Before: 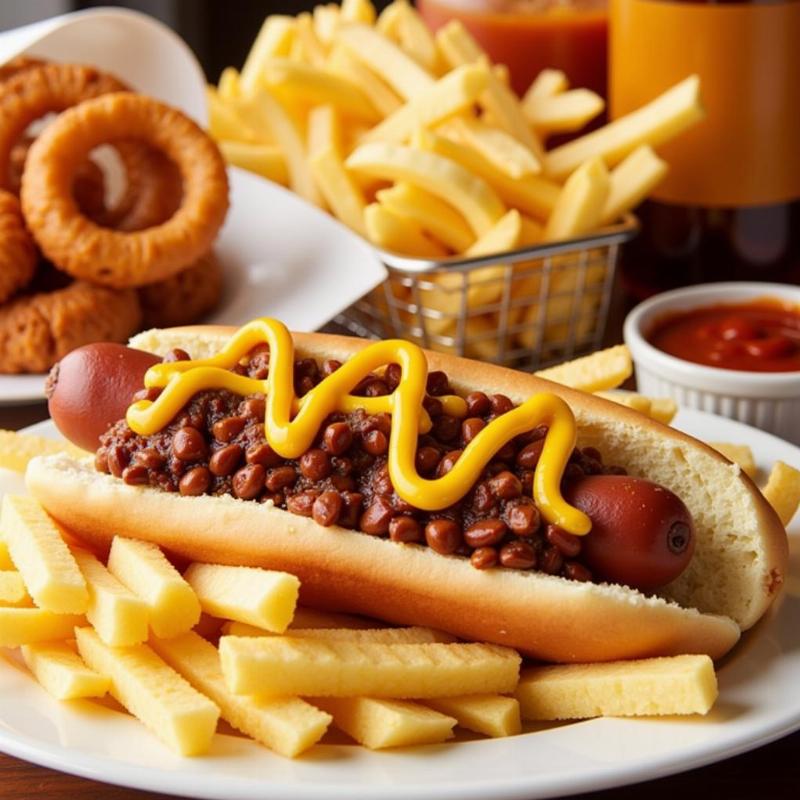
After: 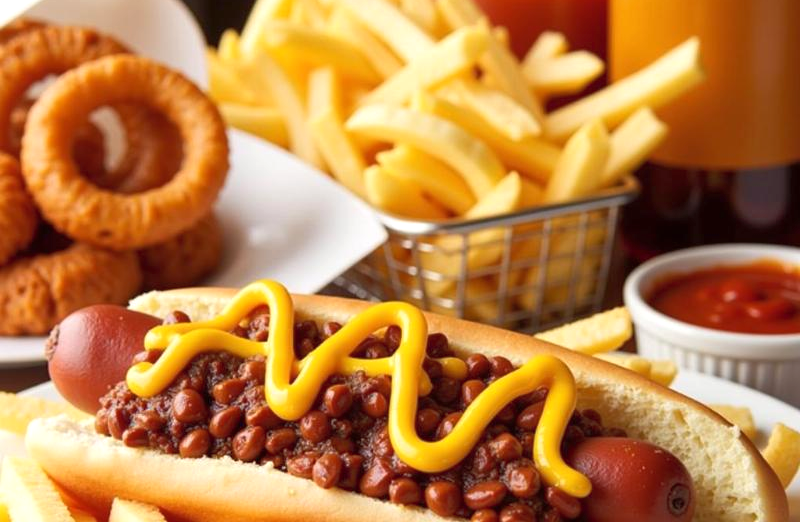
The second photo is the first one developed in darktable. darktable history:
exposure: exposure 0.2 EV, compensate highlight preservation false
crop and rotate: top 4.798%, bottom 29.924%
shadows and highlights: shadows 42.93, highlights 6.78
